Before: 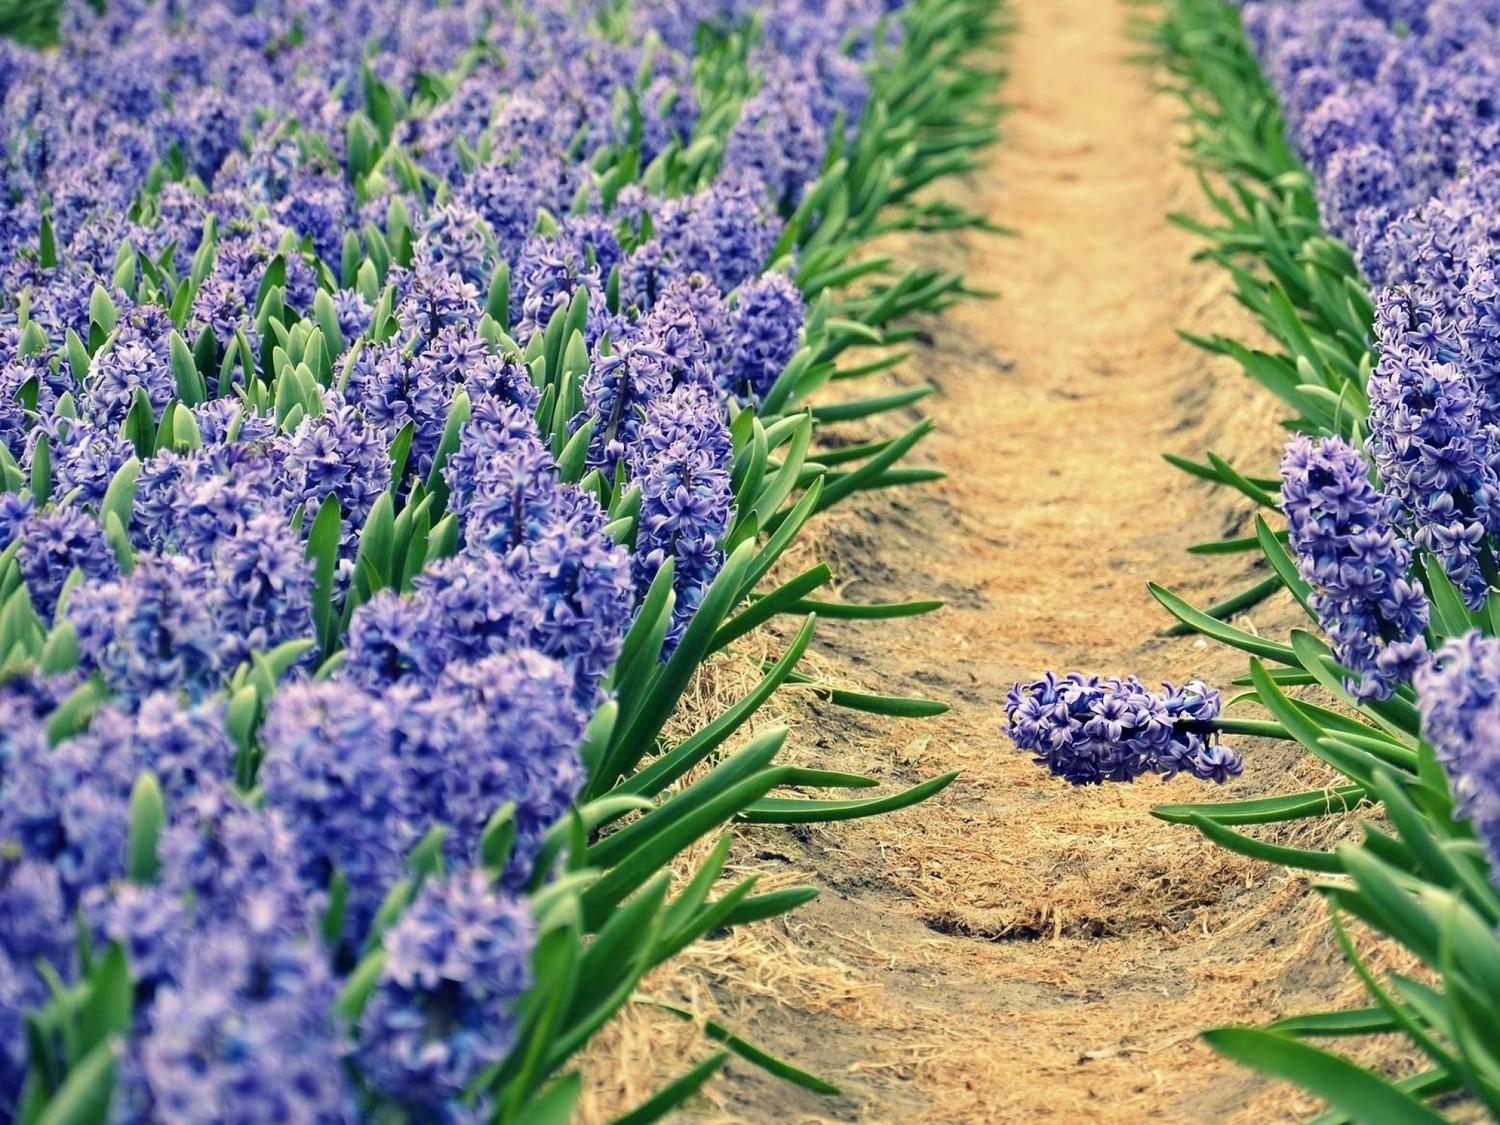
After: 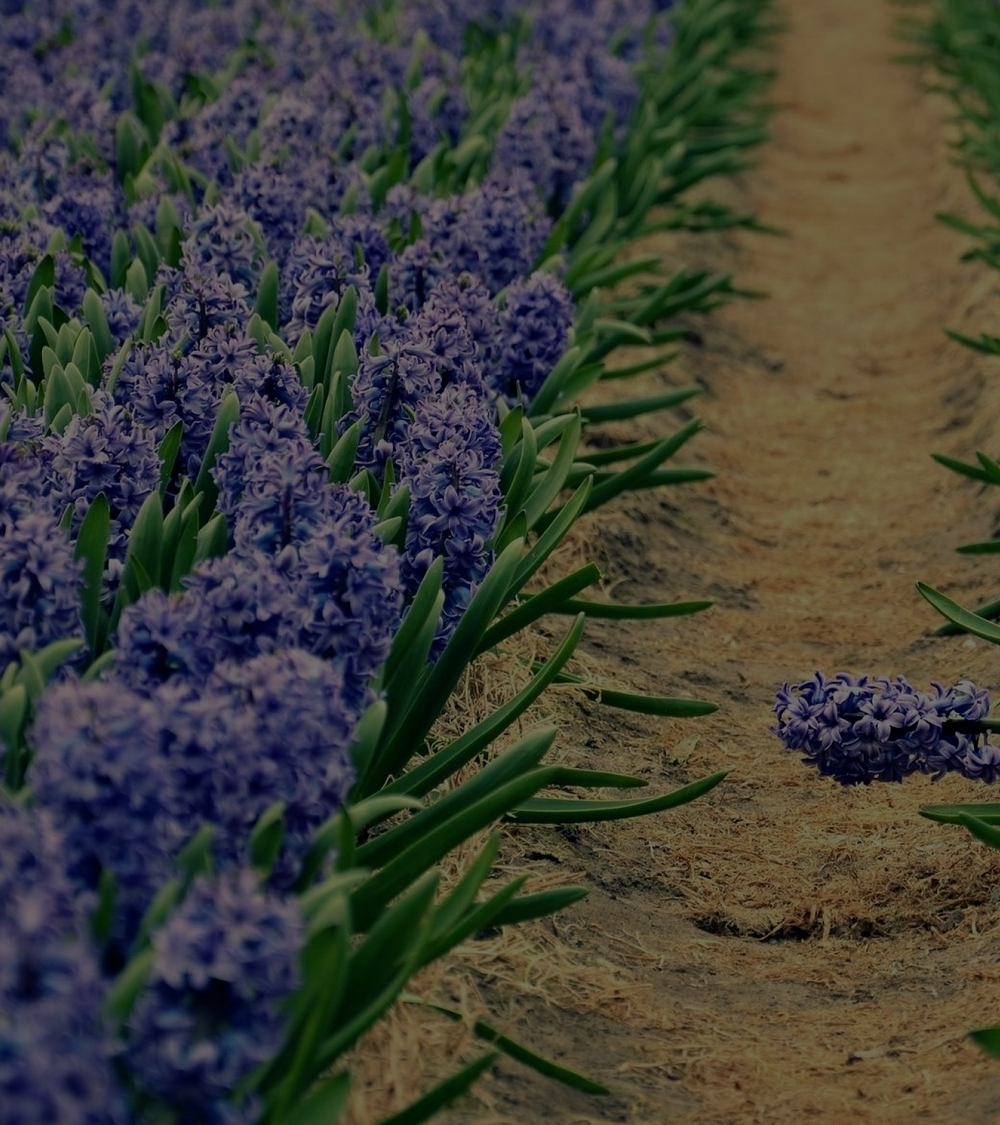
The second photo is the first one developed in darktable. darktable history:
exposure: exposure -2.446 EV, compensate highlight preservation false
local contrast: mode bilateral grid, contrast 15, coarseness 36, detail 105%, midtone range 0.2
crop and rotate: left 15.446%, right 17.836%
